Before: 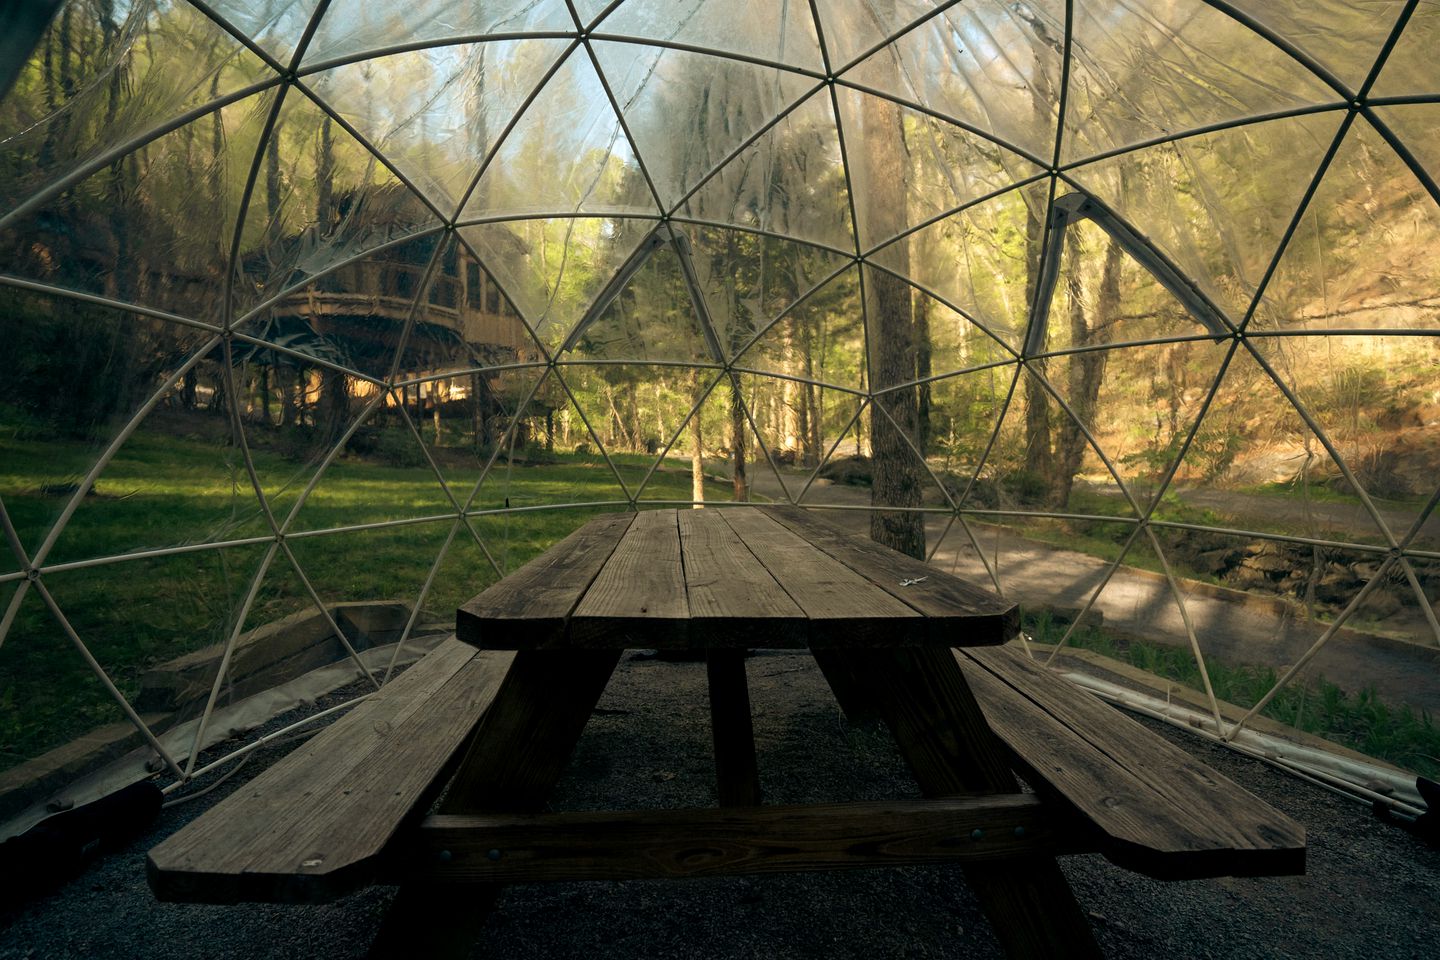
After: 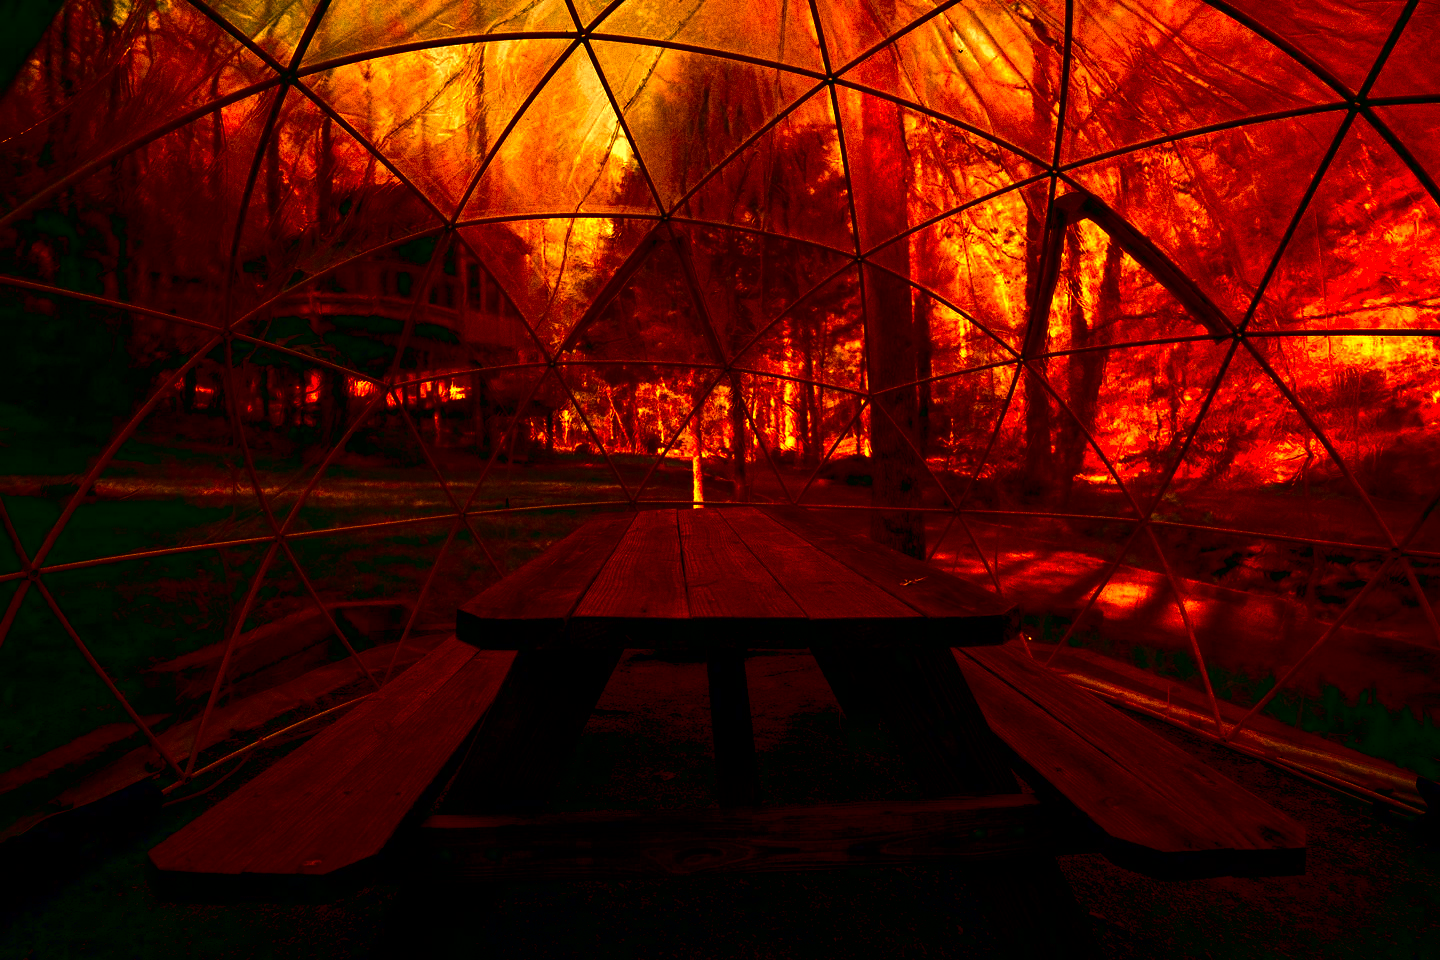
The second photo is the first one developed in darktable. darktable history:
contrast brightness saturation: brightness -1, saturation 1
grain: coarseness 0.09 ISO, strength 40%
white balance: red 1.467, blue 0.684
